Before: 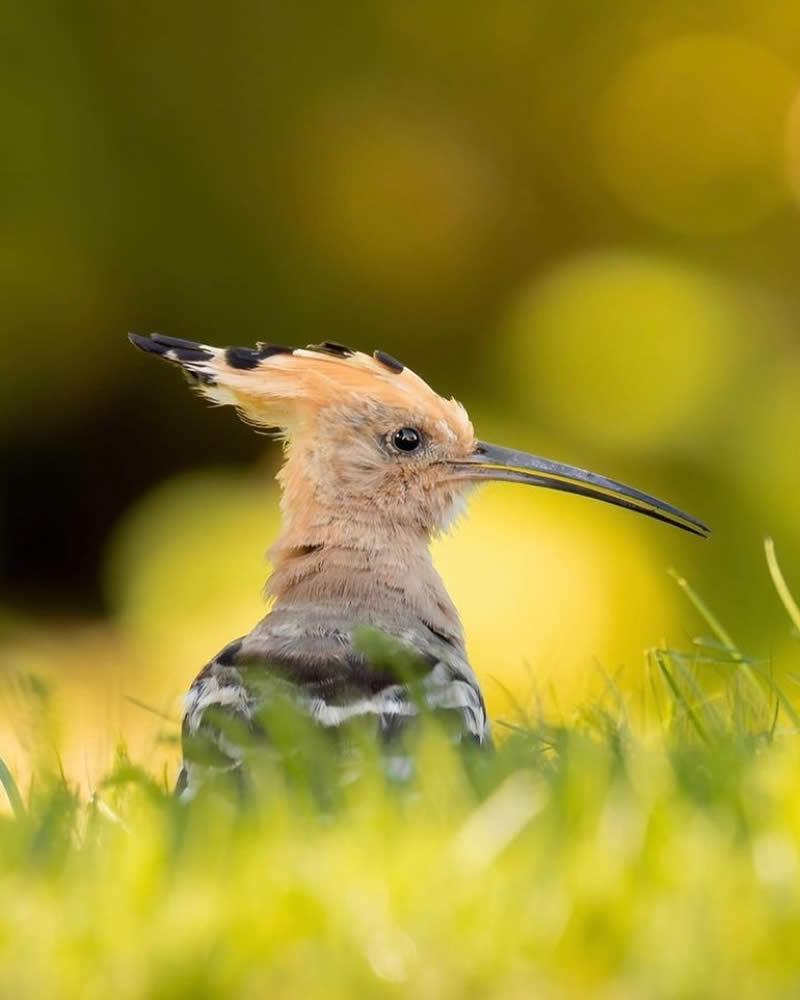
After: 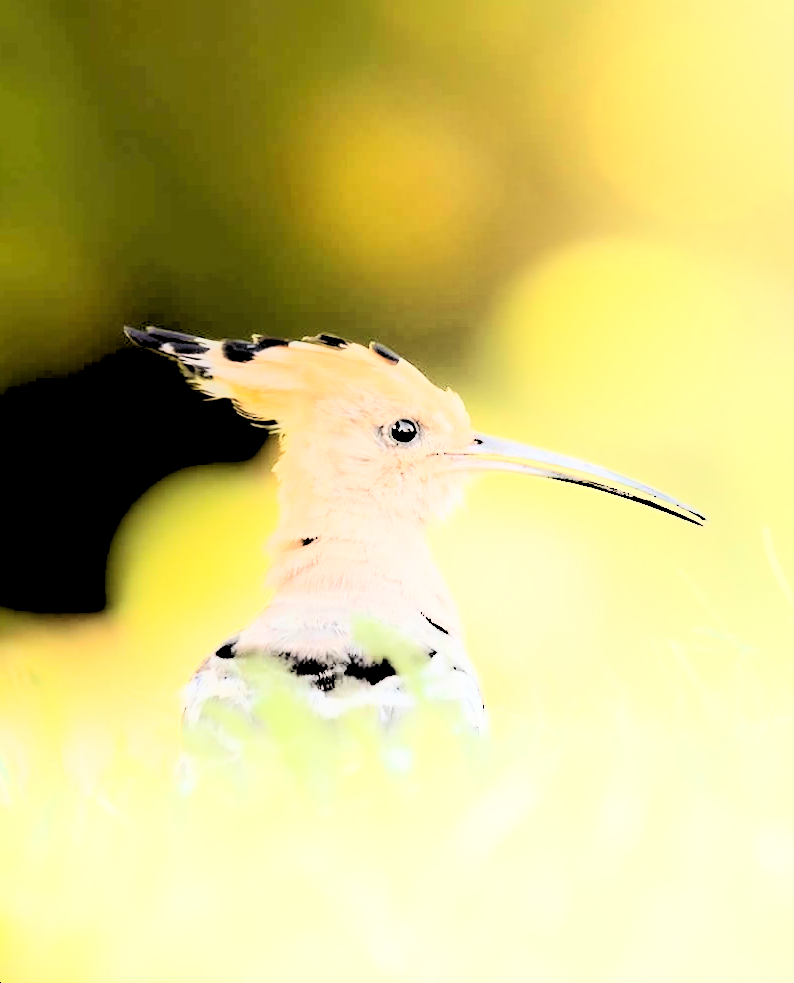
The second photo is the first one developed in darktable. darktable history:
shadows and highlights: shadows -21.3, highlights 100, soften with gaussian
rgb curve: curves: ch0 [(0, 0) (0.21, 0.15) (0.24, 0.21) (0.5, 0.75) (0.75, 0.96) (0.89, 0.99) (1, 1)]; ch1 [(0, 0.02) (0.21, 0.13) (0.25, 0.2) (0.5, 0.67) (0.75, 0.9) (0.89, 0.97) (1, 1)]; ch2 [(0, 0.02) (0.21, 0.13) (0.25, 0.2) (0.5, 0.67) (0.75, 0.9) (0.89, 0.97) (1, 1)], compensate middle gray true
base curve: exposure shift 0, preserve colors none
rgb levels: preserve colors sum RGB, levels [[0.038, 0.433, 0.934], [0, 0.5, 1], [0, 0.5, 1]]
rotate and perspective: rotation -0.45°, automatic cropping original format, crop left 0.008, crop right 0.992, crop top 0.012, crop bottom 0.988
